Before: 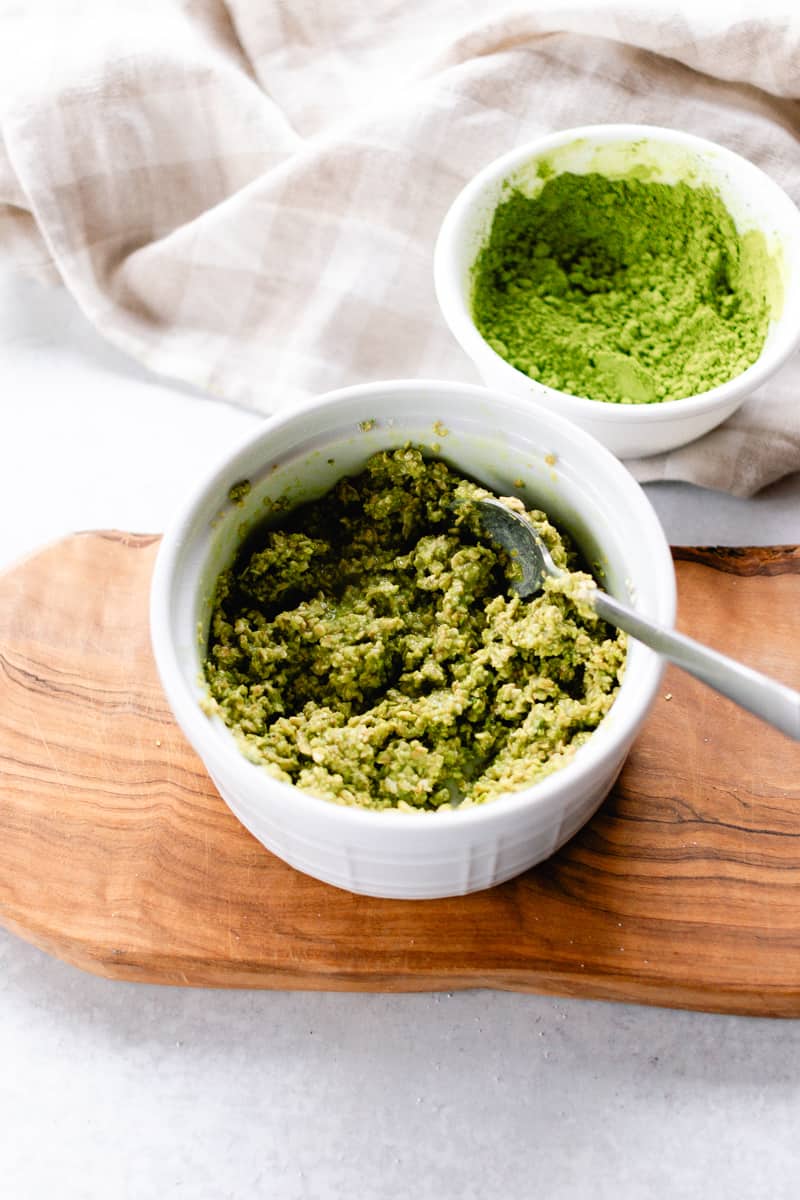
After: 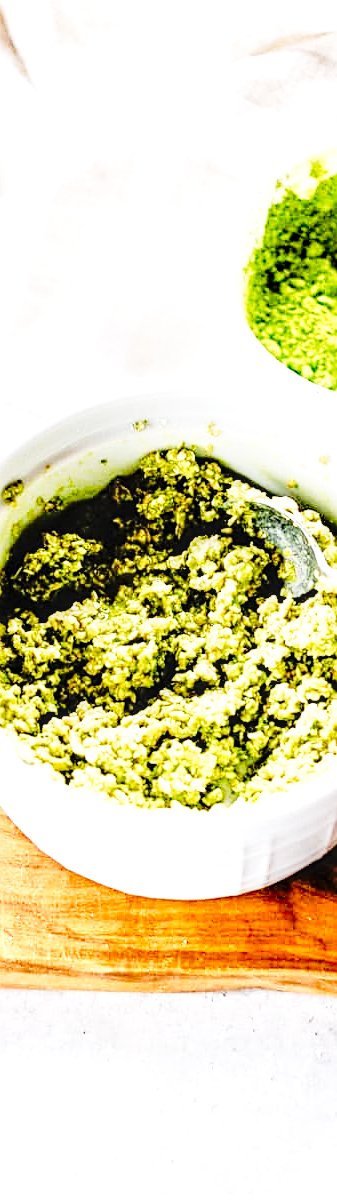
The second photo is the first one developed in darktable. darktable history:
exposure: exposure 0.514 EV, compensate highlight preservation false
local contrast: highlights 28%, detail 150%
sharpen: on, module defaults
base curve: curves: ch0 [(0, 0) (0.04, 0.03) (0.133, 0.232) (0.448, 0.748) (0.843, 0.968) (1, 1)], exposure shift 0.01, preserve colors none
tone equalizer: -7 EV 0.142 EV, -6 EV 0.593 EV, -5 EV 1.18 EV, -4 EV 1.31 EV, -3 EV 1.15 EV, -2 EV 0.6 EV, -1 EV 0.159 EV, smoothing diameter 2.13%, edges refinement/feathering 15.02, mask exposure compensation -1.57 EV, filter diffusion 5
crop: left 28.383%, right 29.399%
